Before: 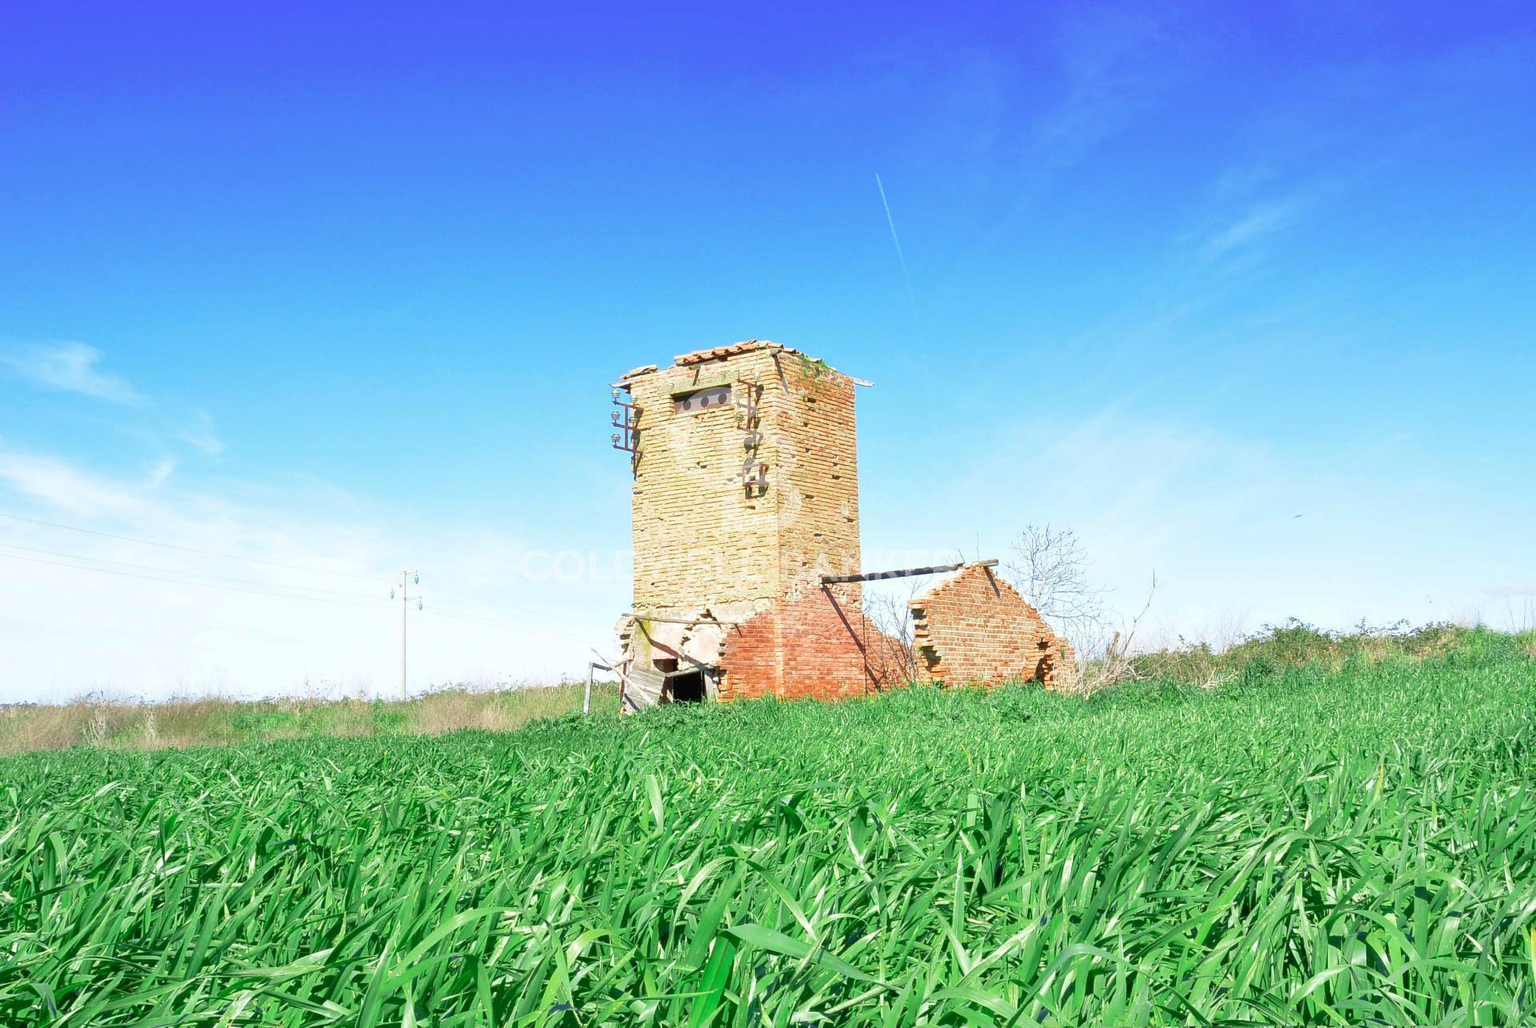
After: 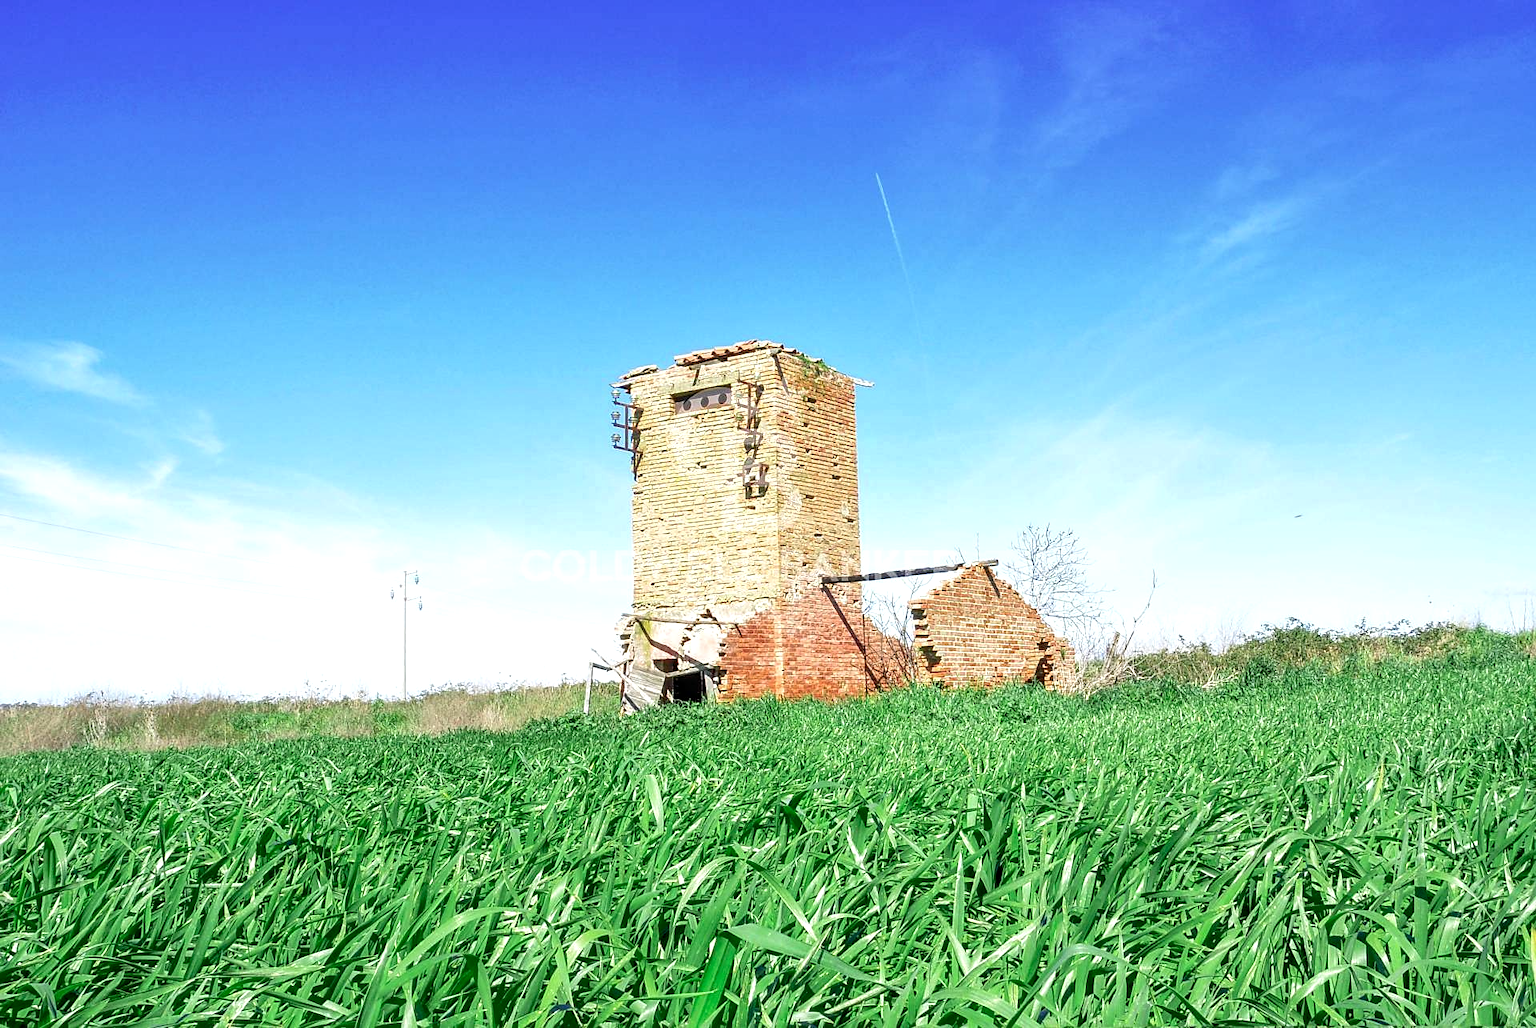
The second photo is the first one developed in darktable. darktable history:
sharpen: radius 1.83, amount 0.415, threshold 1.459
tone equalizer: on, module defaults
local contrast: detail 150%
